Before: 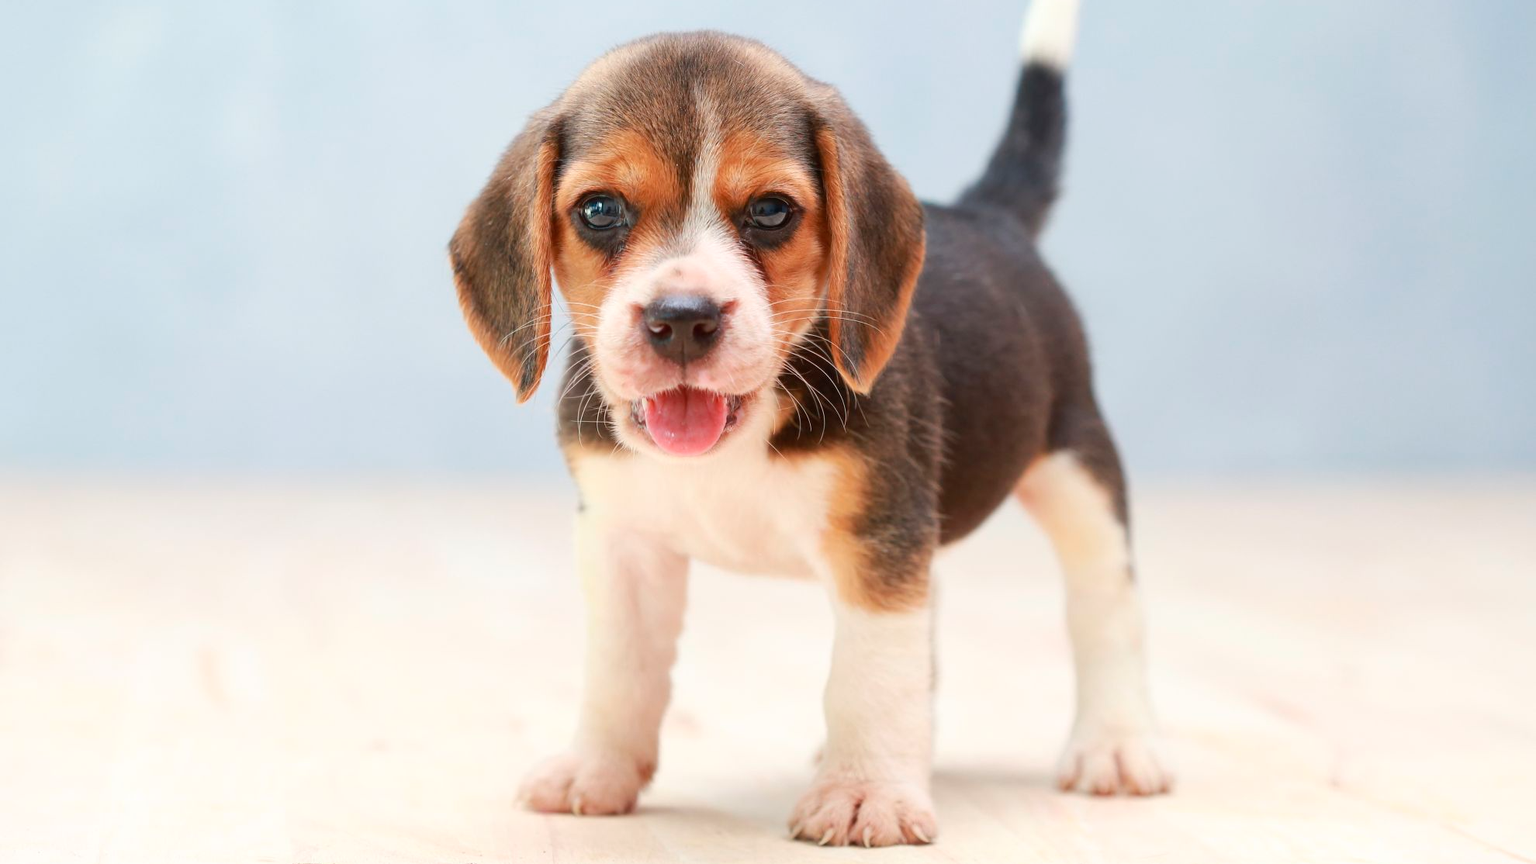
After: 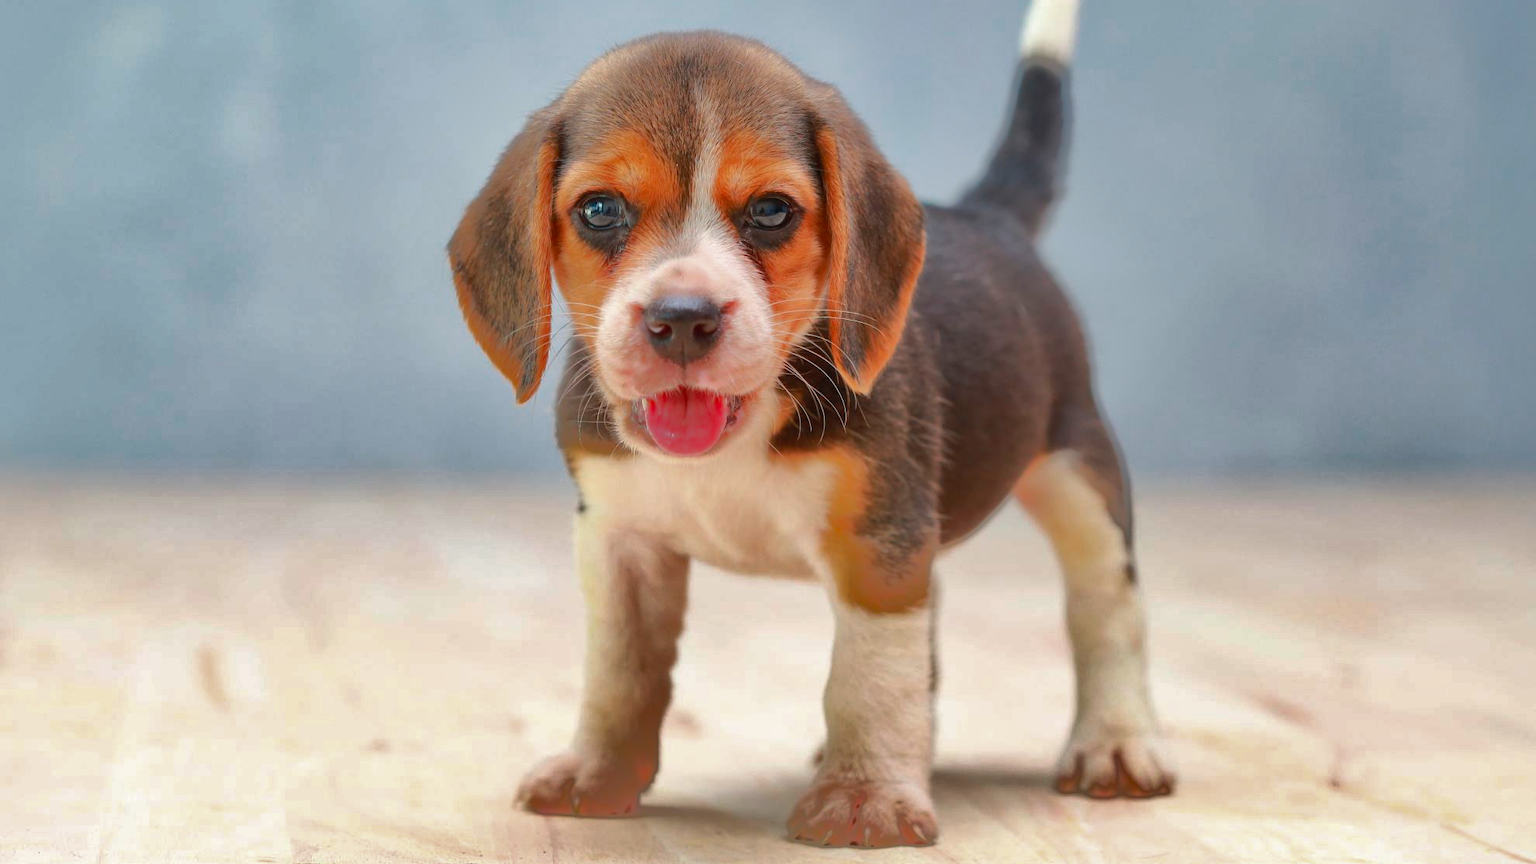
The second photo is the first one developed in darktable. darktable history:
vibrance: vibrance 78%
shadows and highlights: shadows 38.43, highlights -74.54
